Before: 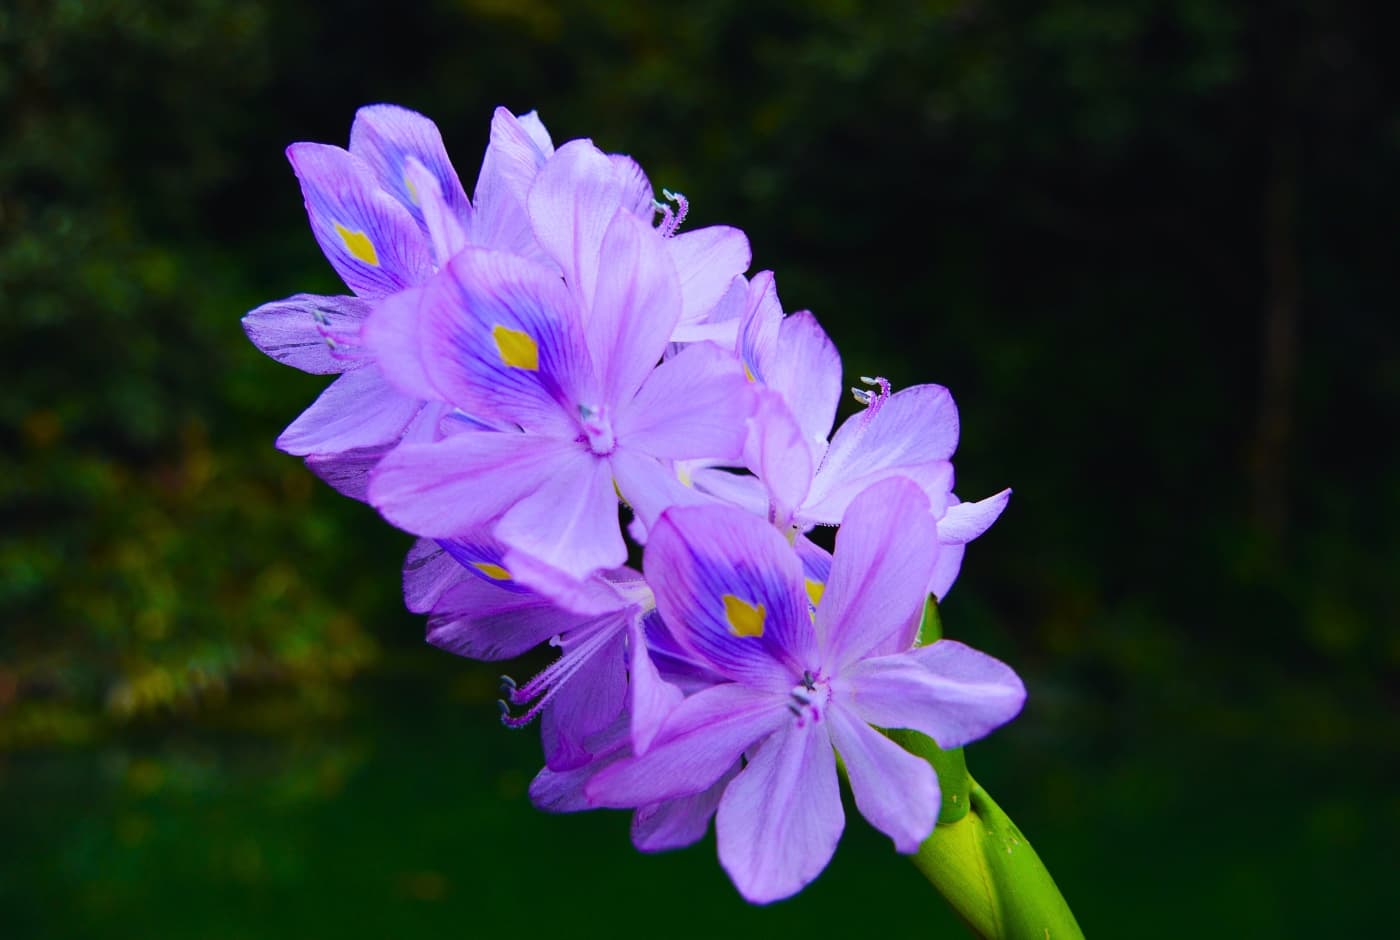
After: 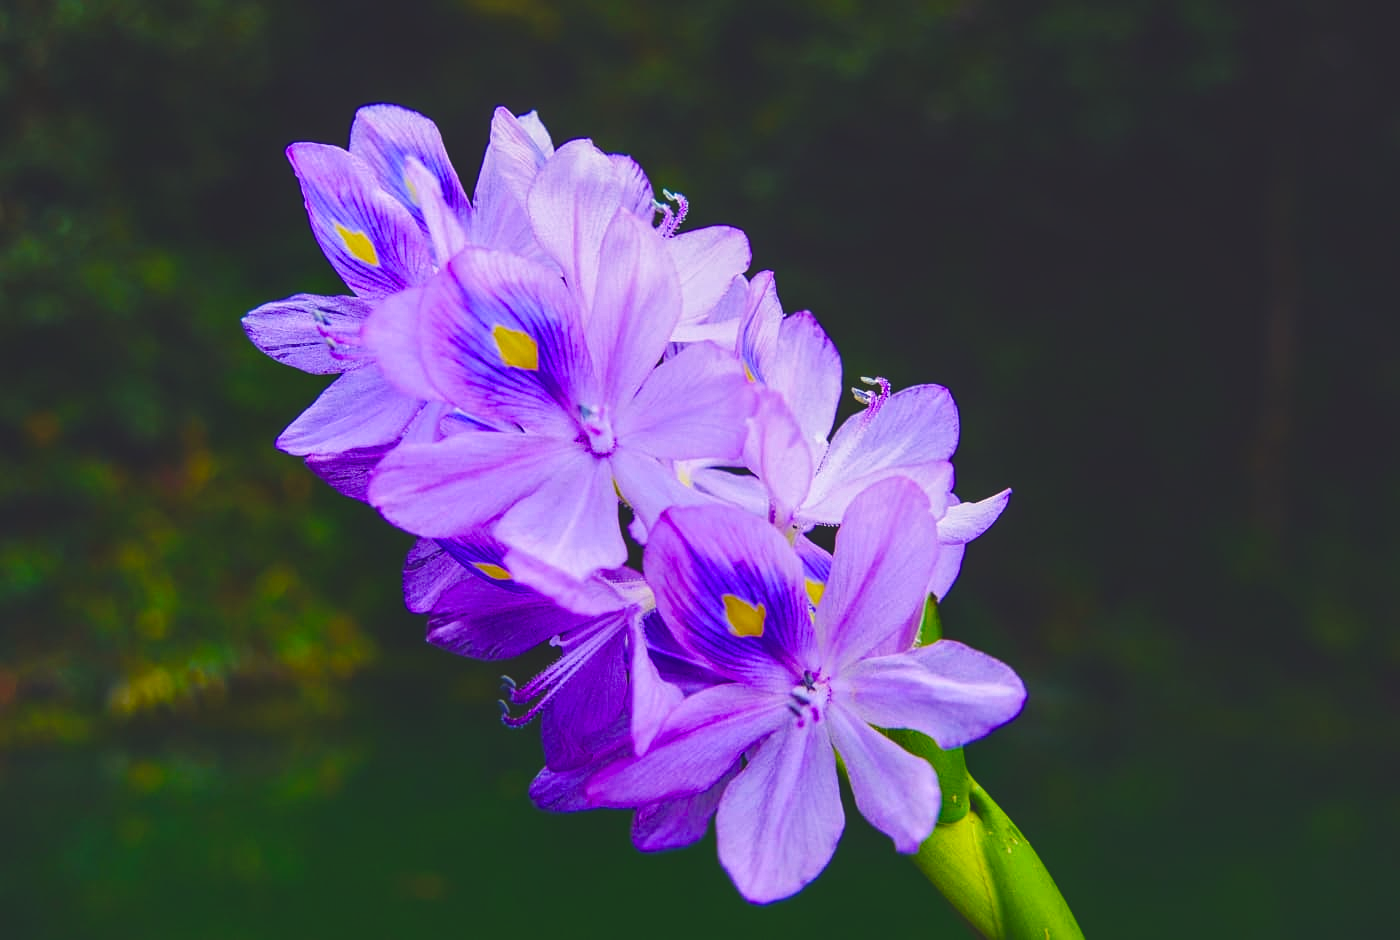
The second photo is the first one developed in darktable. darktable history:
color balance rgb: shadows lift › chroma 3%, shadows lift › hue 280.8°, power › hue 330°, highlights gain › chroma 3%, highlights gain › hue 75.6°, global offset › luminance 2%, perceptual saturation grading › global saturation 20%, perceptual saturation grading › highlights -25%, perceptual saturation grading › shadows 50%, global vibrance 20.33%
local contrast: on, module defaults
white balance: emerald 1
sharpen: radius 1.272, amount 0.305, threshold 0
